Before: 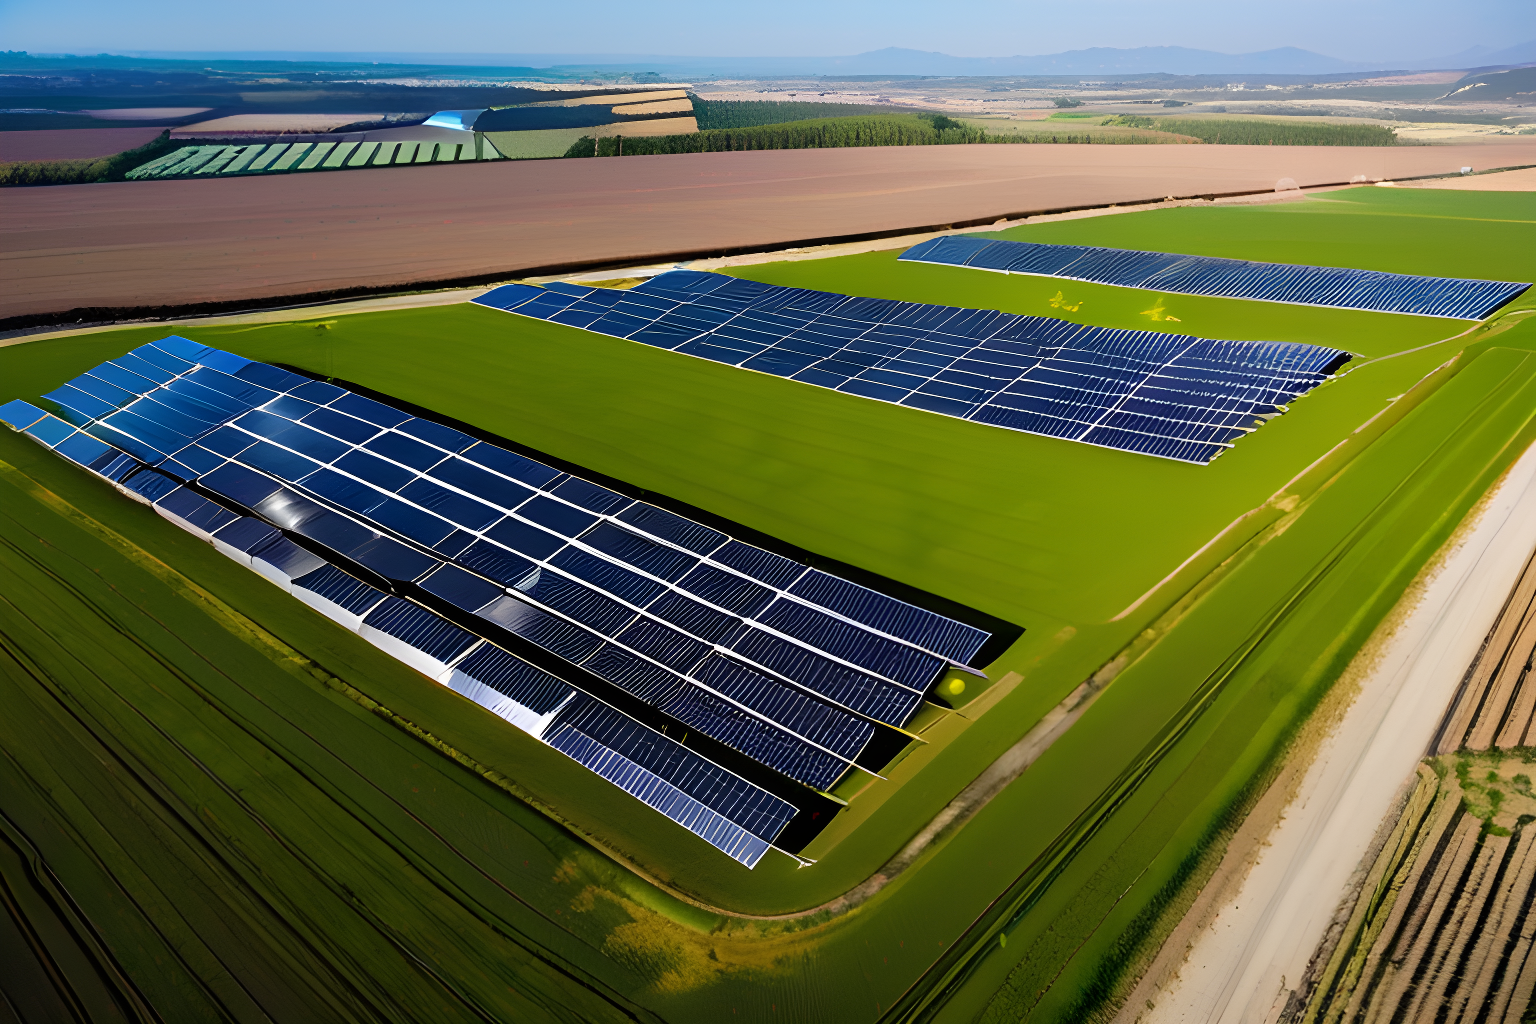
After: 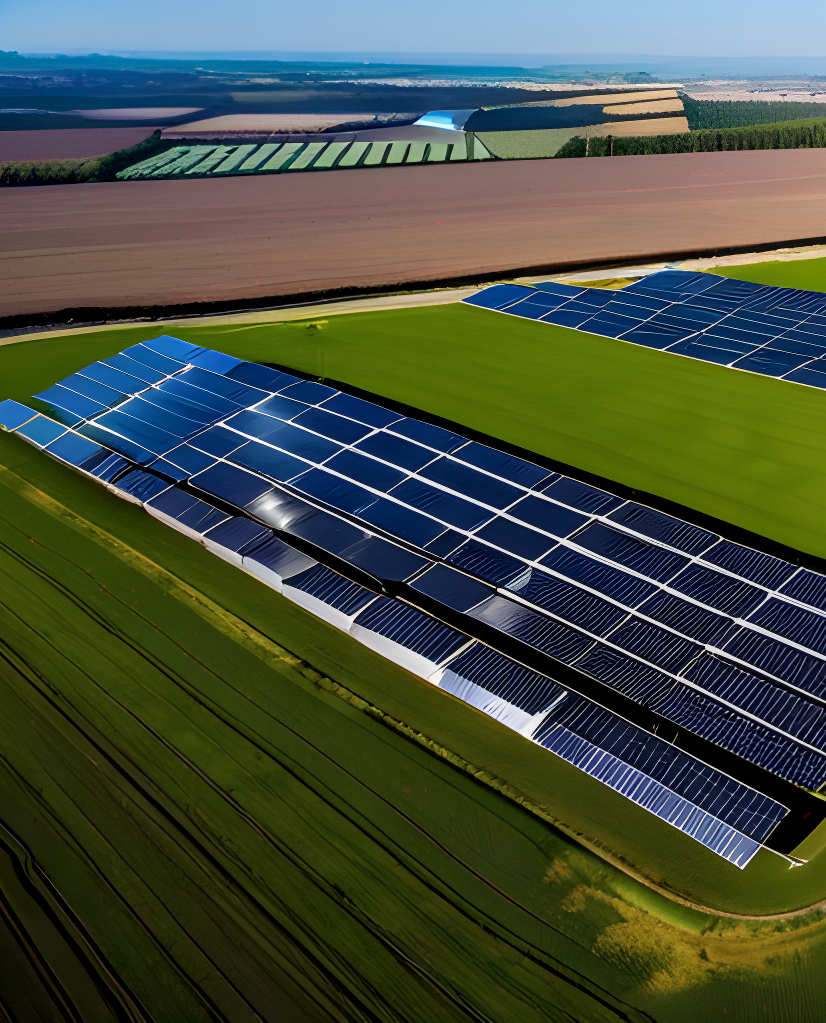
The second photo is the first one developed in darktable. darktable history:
local contrast: on, module defaults
crop: left 0.587%, right 45.588%, bottom 0.086%
